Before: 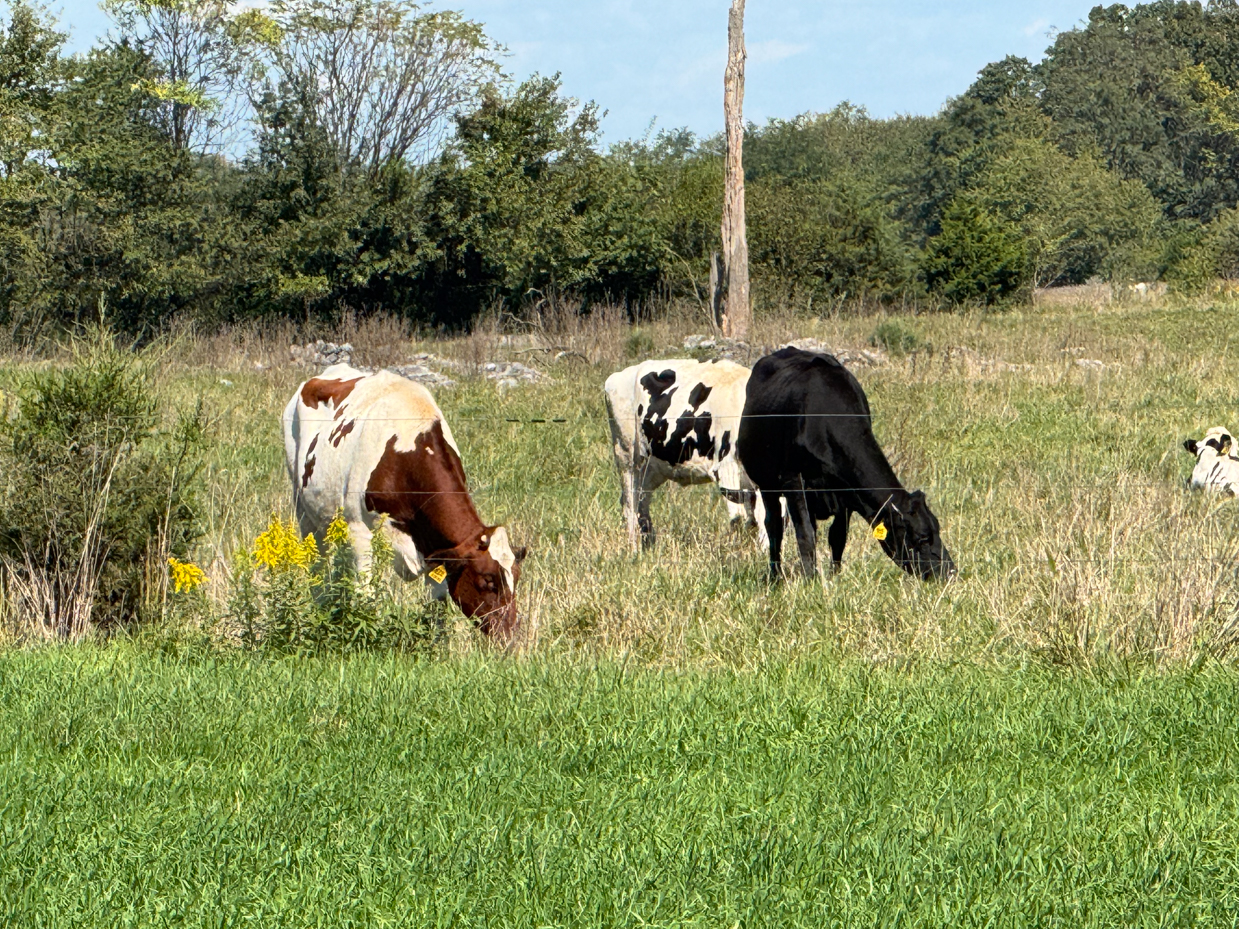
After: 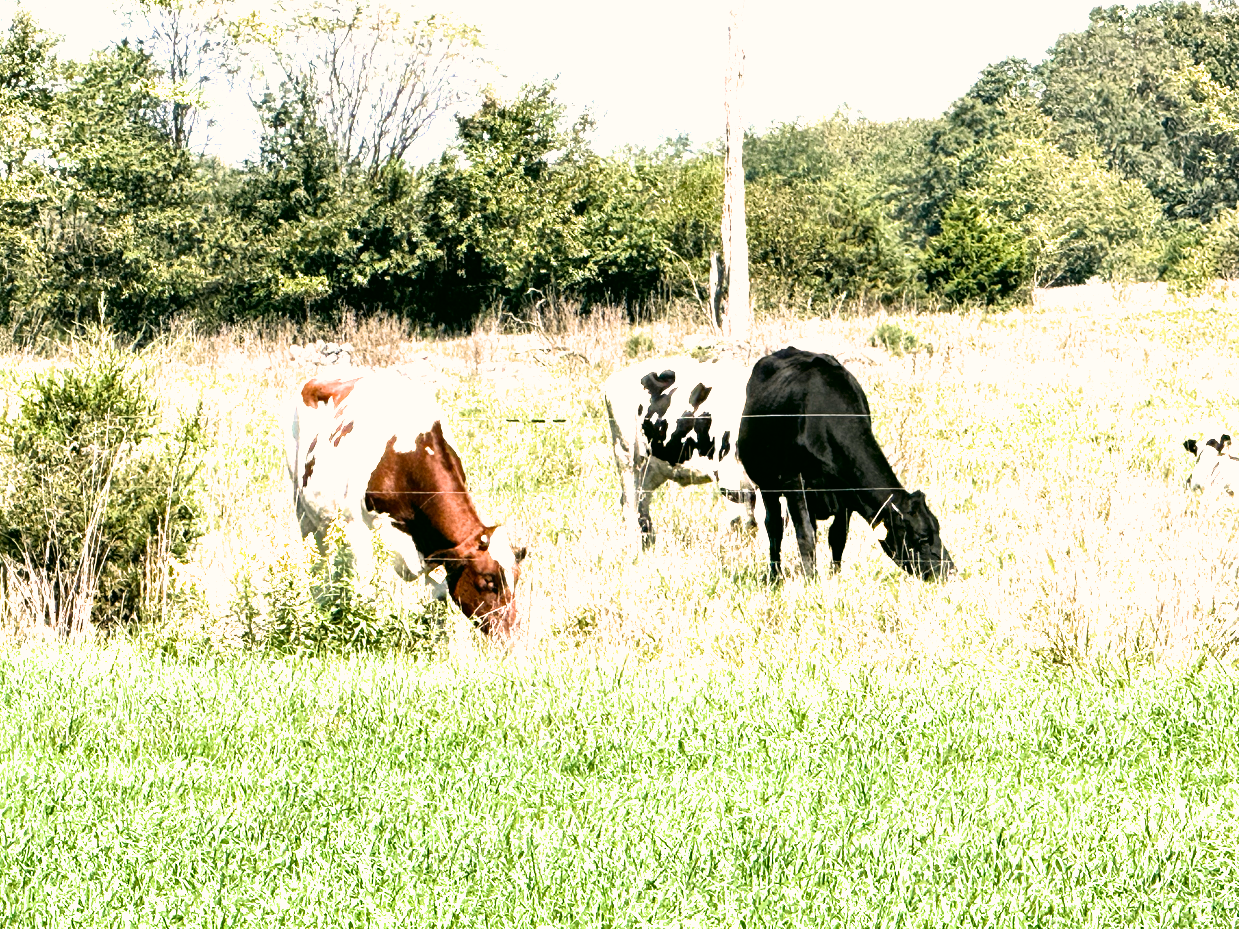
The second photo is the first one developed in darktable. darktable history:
filmic rgb: white relative exposure 2.2 EV, hardness 6.97
exposure: black level correction 0, exposure 1.5 EV, compensate exposure bias true, compensate highlight preservation false
color correction: highlights a* 4.02, highlights b* 4.98, shadows a* -7.55, shadows b* 4.98
